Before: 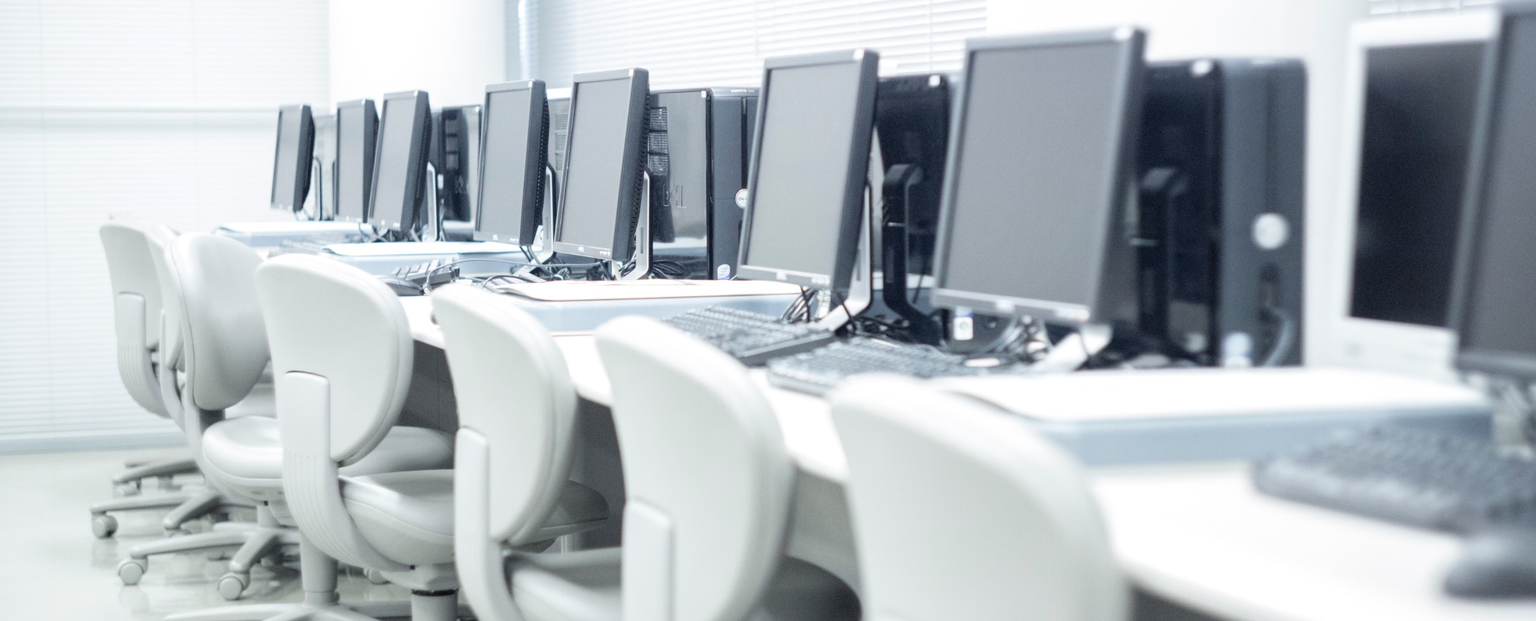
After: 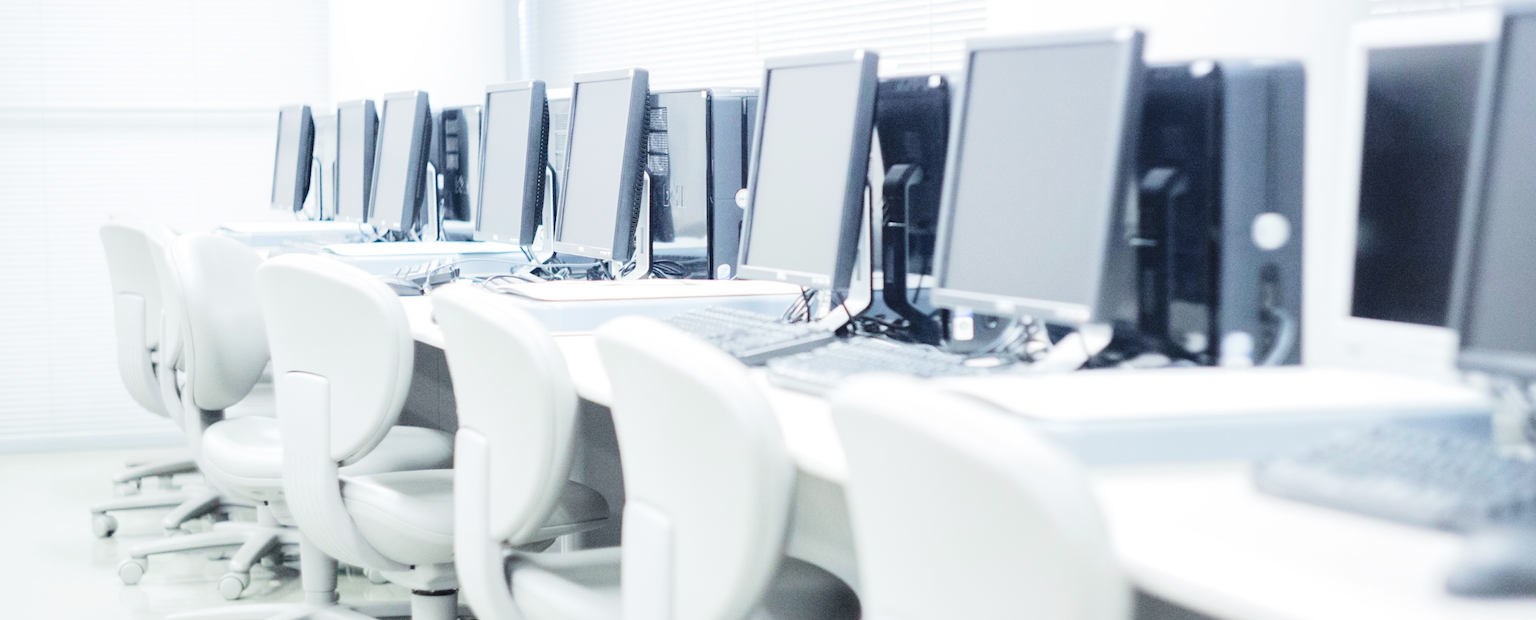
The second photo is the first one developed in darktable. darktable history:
base curve: curves: ch0 [(0, 0) (0.158, 0.273) (0.879, 0.895) (1, 1)]
tone equalizer: on, module defaults
tone curve: curves: ch0 [(0, 0.032) (0.181, 0.156) (0.751, 0.829) (1, 1)], preserve colors none
